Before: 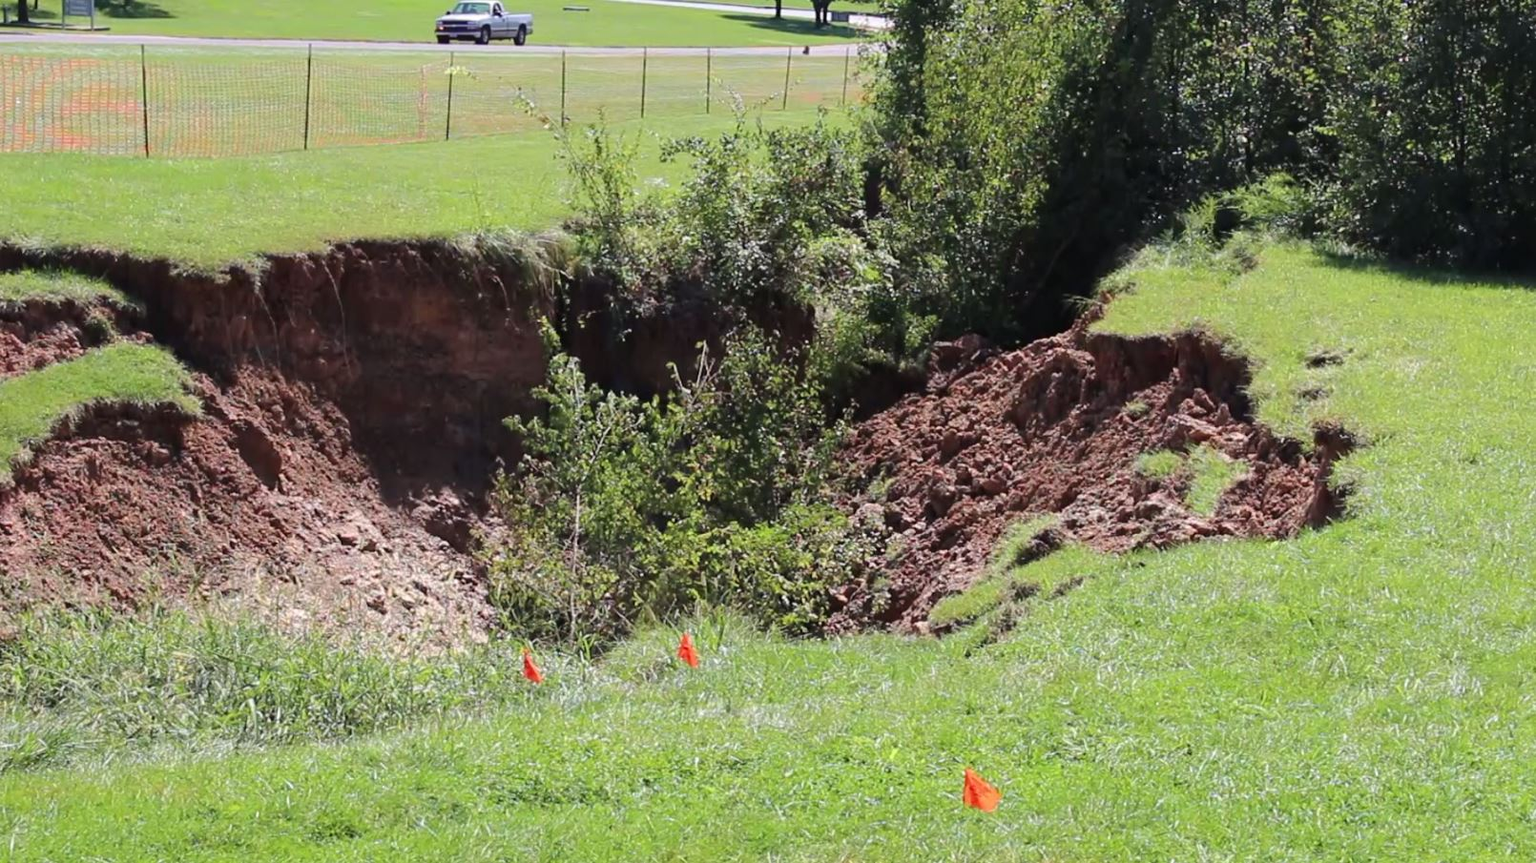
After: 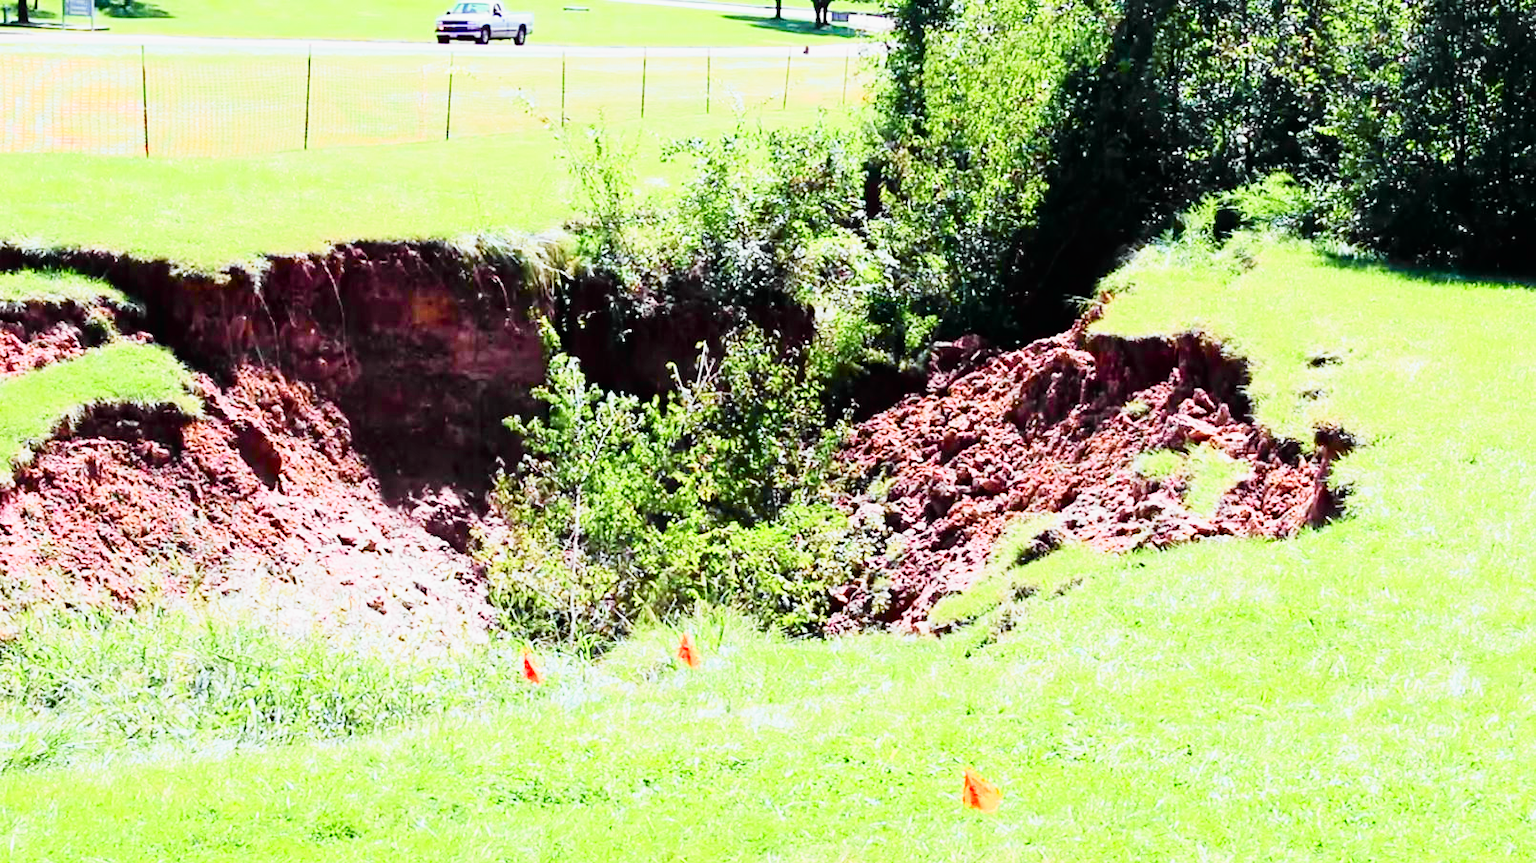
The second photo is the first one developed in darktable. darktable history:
white balance: red 0.925, blue 1.046
base curve: curves: ch0 [(0, 0.003) (0.001, 0.002) (0.006, 0.004) (0.02, 0.022) (0.048, 0.086) (0.094, 0.234) (0.162, 0.431) (0.258, 0.629) (0.385, 0.8) (0.548, 0.918) (0.751, 0.988) (1, 1)], preserve colors none
tone curve: curves: ch0 [(0, 0) (0.062, 0.023) (0.168, 0.142) (0.359, 0.419) (0.469, 0.544) (0.634, 0.722) (0.839, 0.909) (0.998, 0.978)]; ch1 [(0, 0) (0.437, 0.408) (0.472, 0.47) (0.502, 0.504) (0.527, 0.546) (0.568, 0.619) (0.608, 0.665) (0.669, 0.748) (0.859, 0.899) (1, 1)]; ch2 [(0, 0) (0.33, 0.301) (0.421, 0.443) (0.473, 0.498) (0.509, 0.5) (0.535, 0.564) (0.575, 0.625) (0.608, 0.667) (1, 1)], color space Lab, independent channels, preserve colors none
